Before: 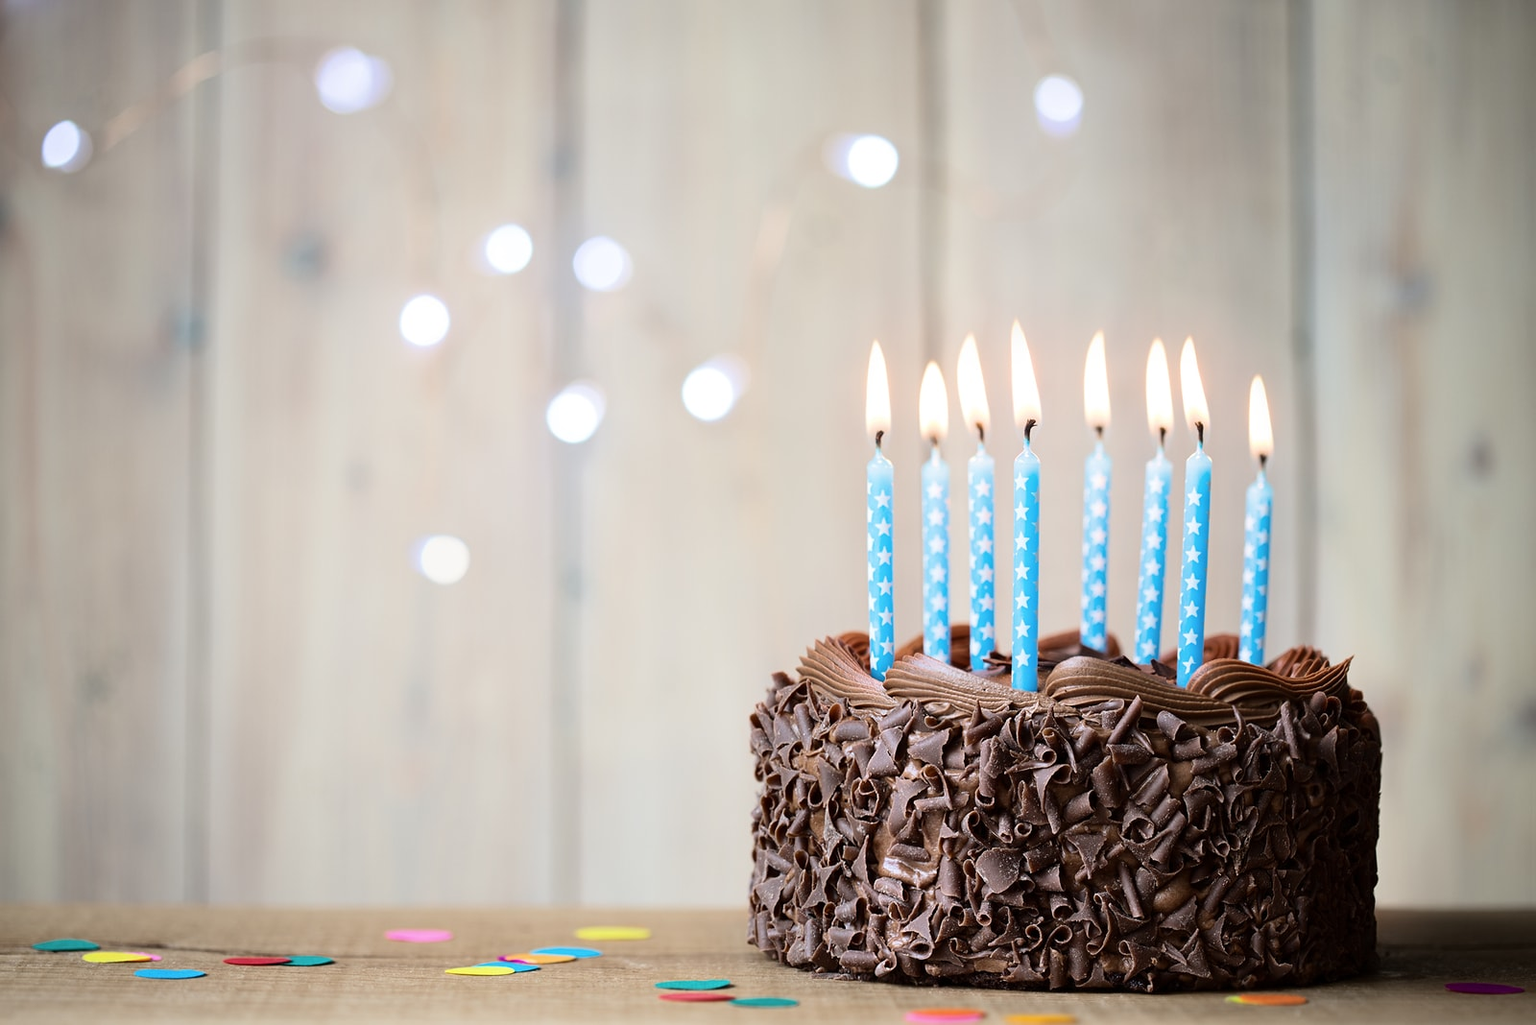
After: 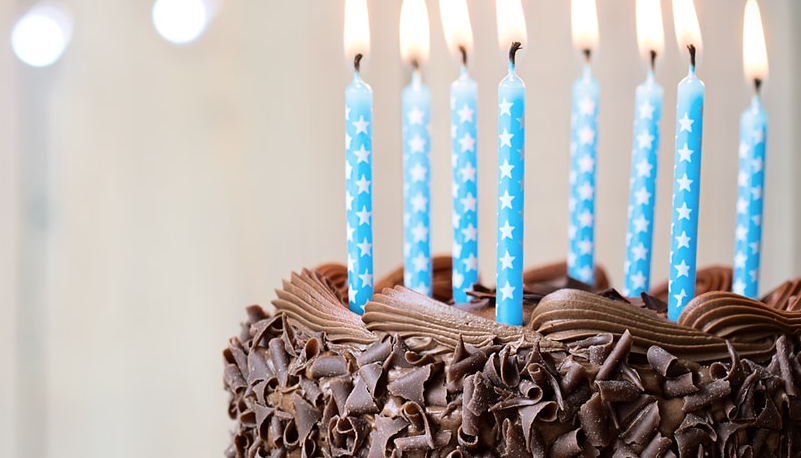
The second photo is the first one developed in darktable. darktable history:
crop: left 34.877%, top 37.06%, right 15.033%, bottom 20.031%
